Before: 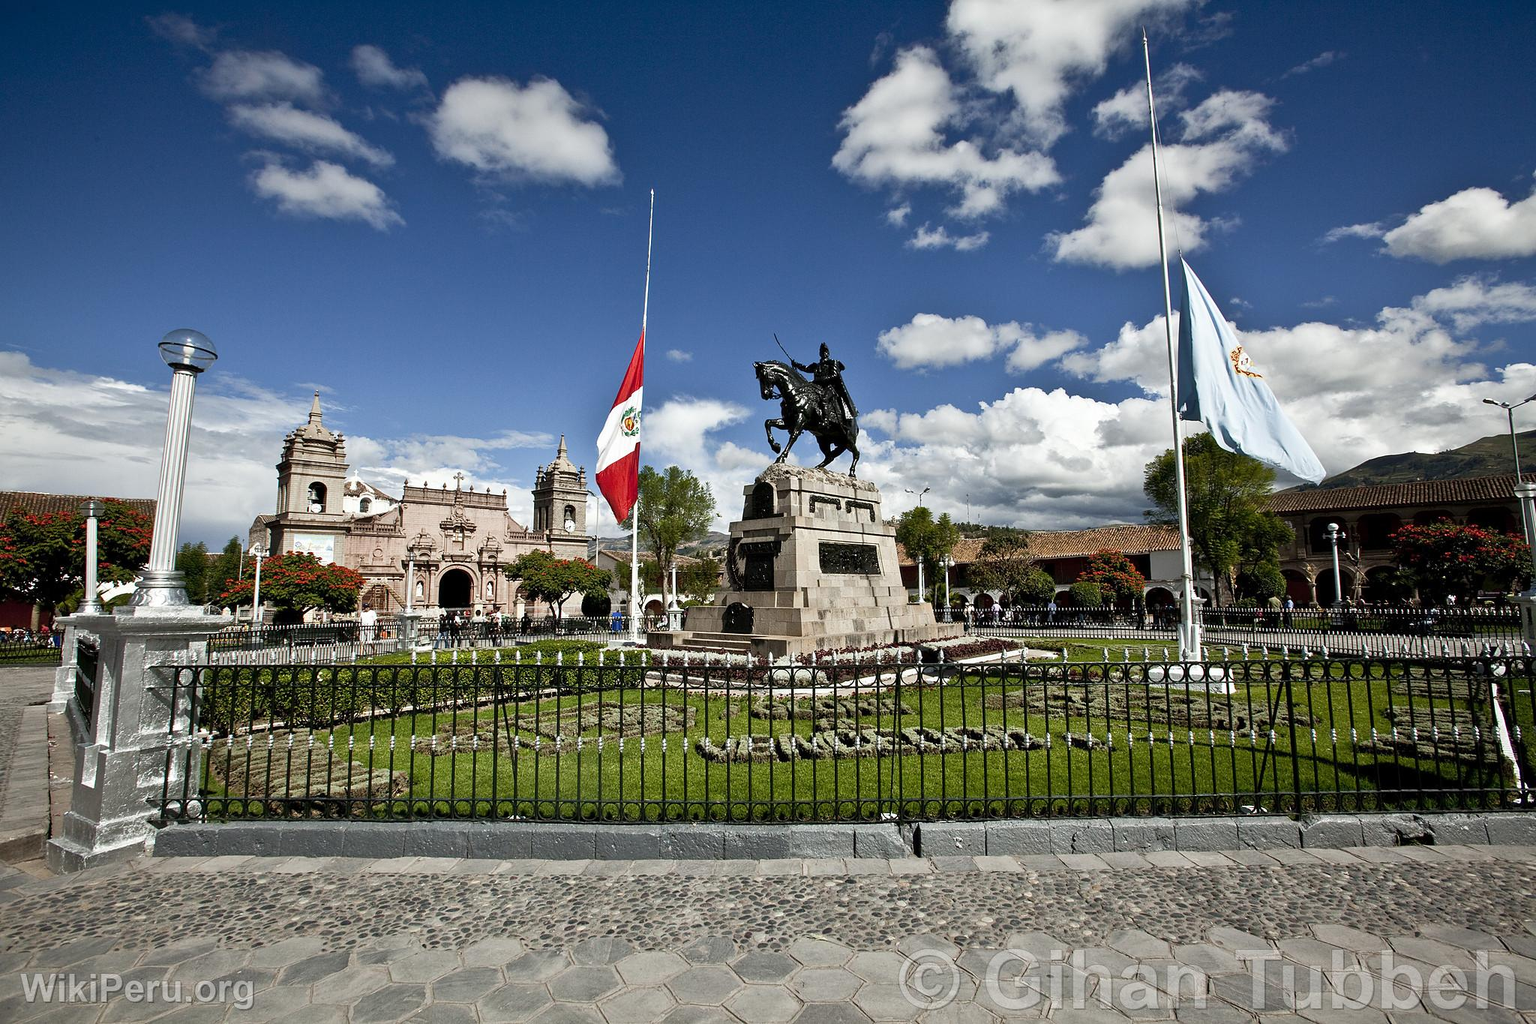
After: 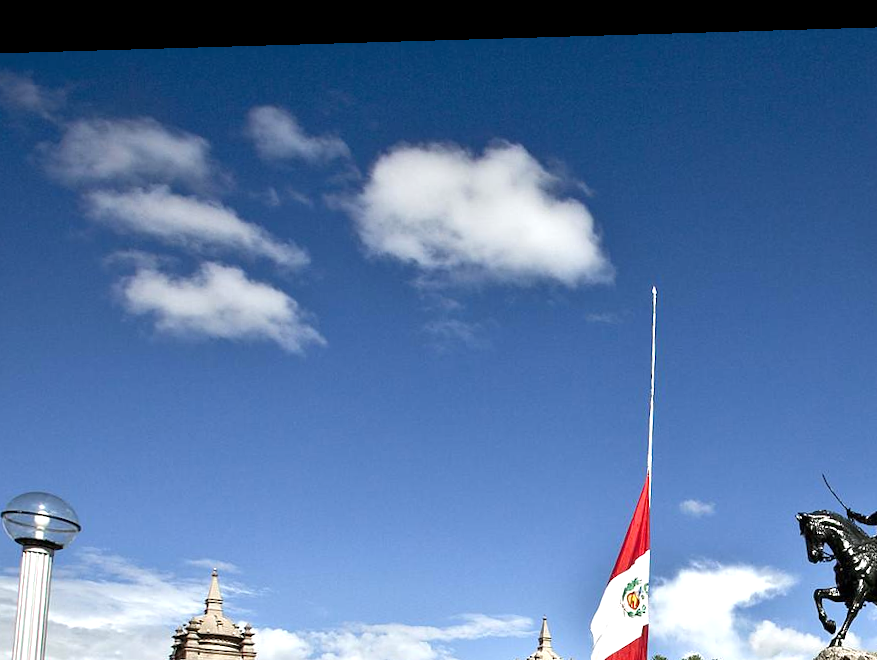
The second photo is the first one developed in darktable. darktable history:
exposure: exposure 0.6 EV, compensate highlight preservation false
crop and rotate: left 10.817%, top 0.062%, right 47.194%, bottom 53.626%
rotate and perspective: rotation -1.77°, lens shift (horizontal) 0.004, automatic cropping off
